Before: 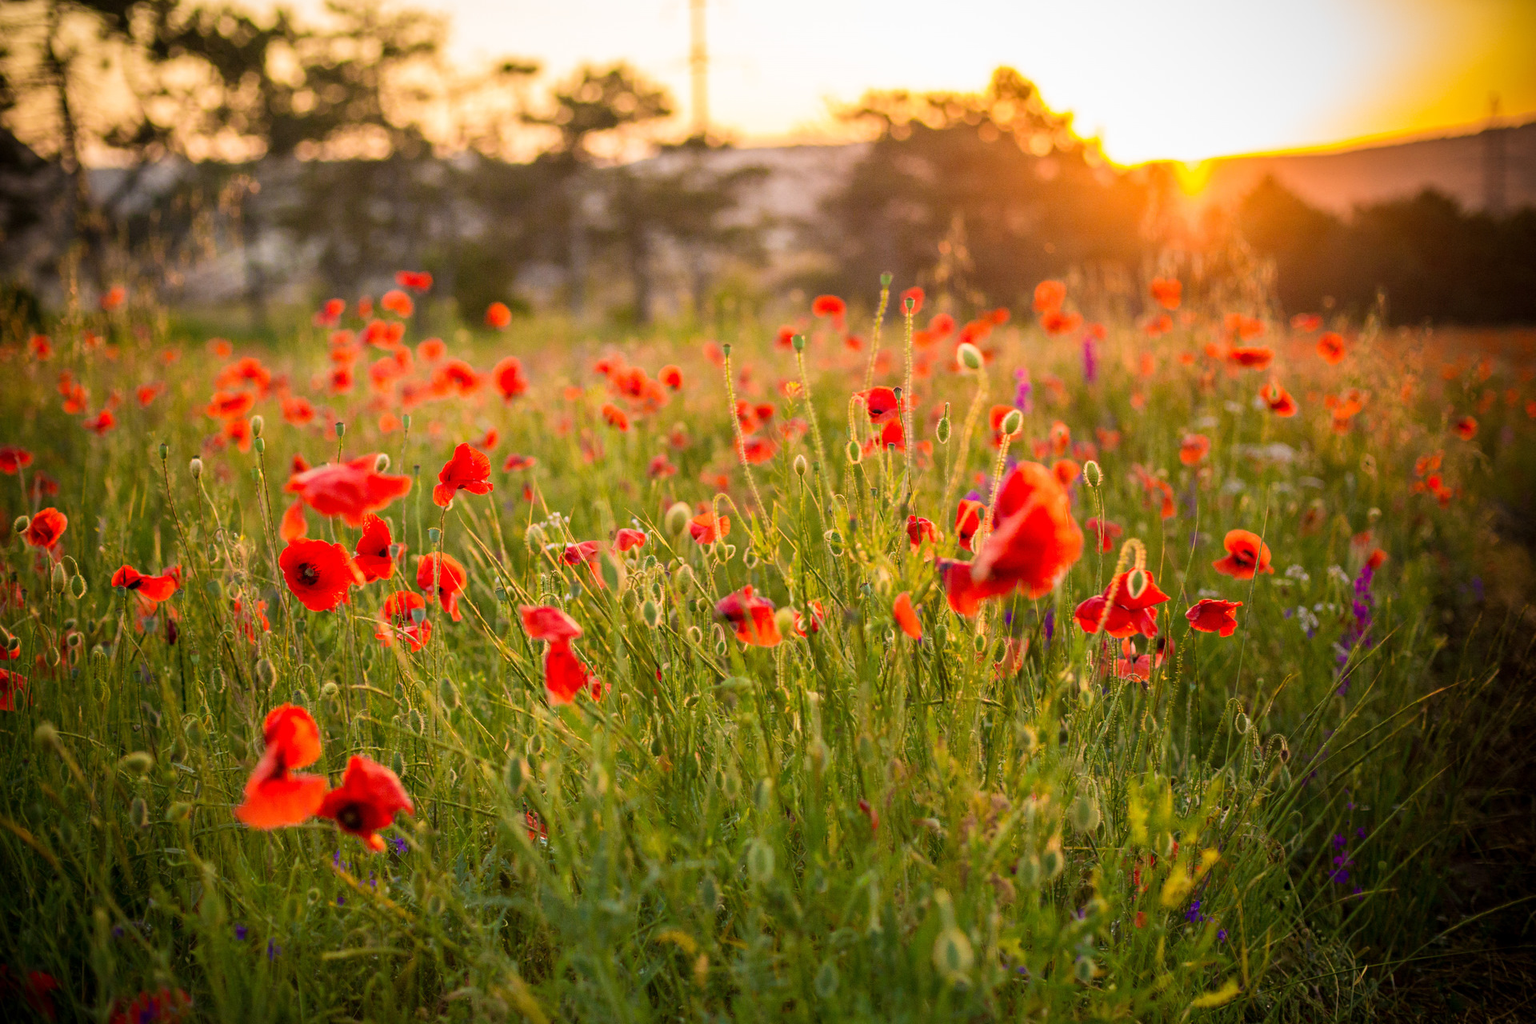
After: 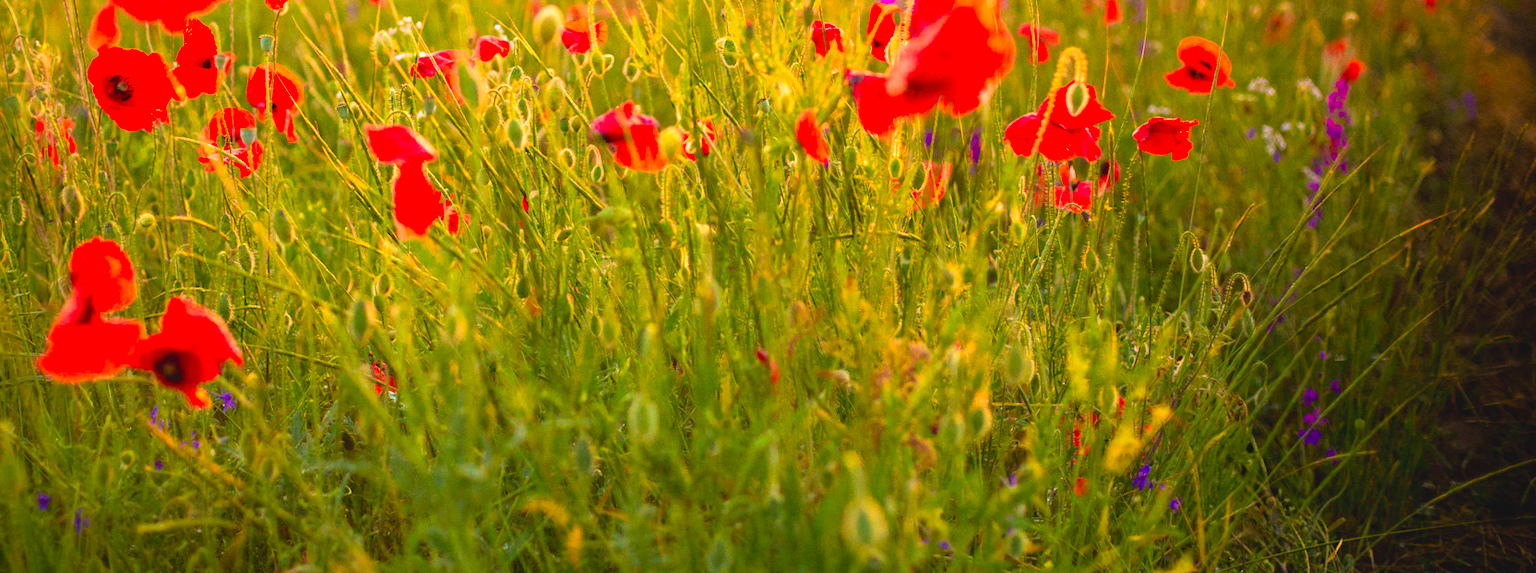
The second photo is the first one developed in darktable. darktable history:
crop and rotate: left 13.275%, top 48.66%, bottom 2.709%
color correction: highlights a* 3.33, highlights b* 1.74, saturation 1.23
contrast brightness saturation: contrast -0.122
exposure: exposure 0.747 EV, compensate exposure bias true, compensate highlight preservation false
